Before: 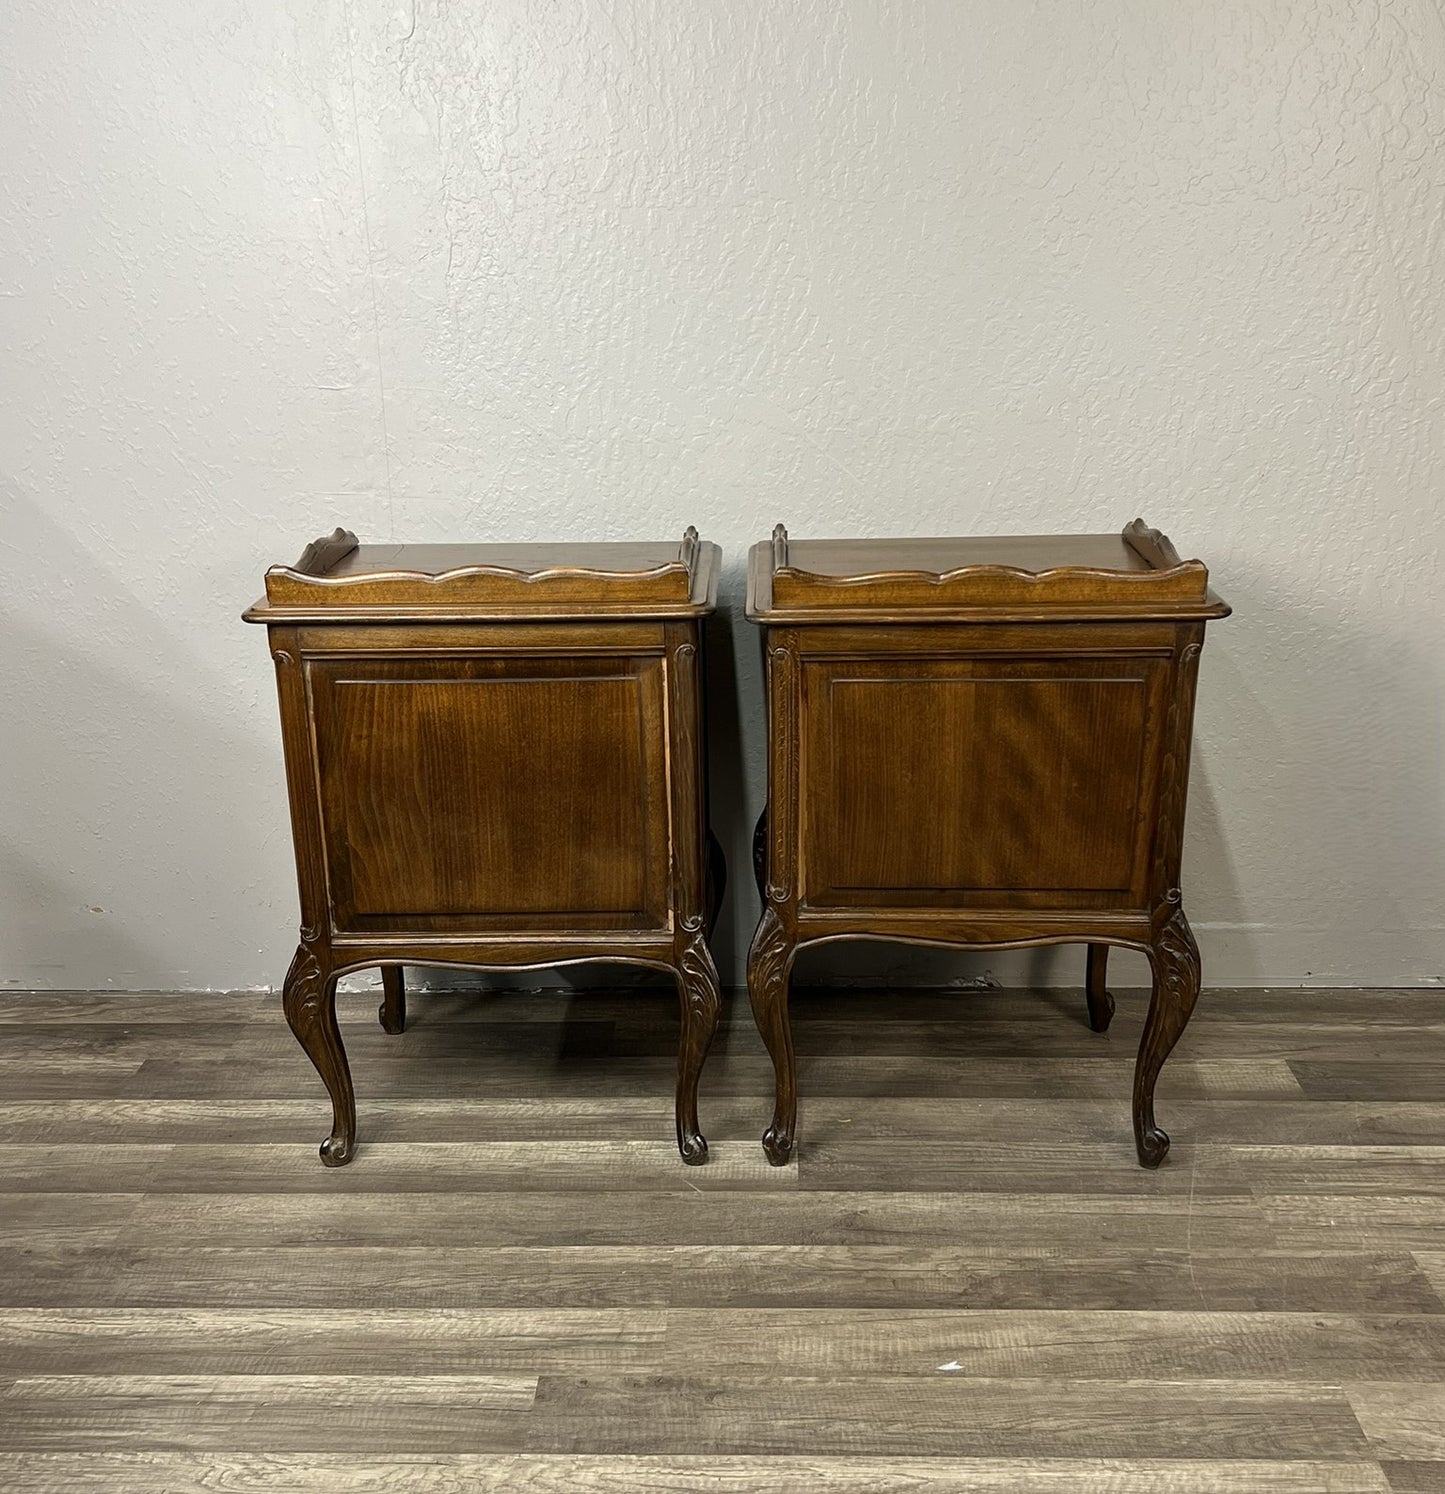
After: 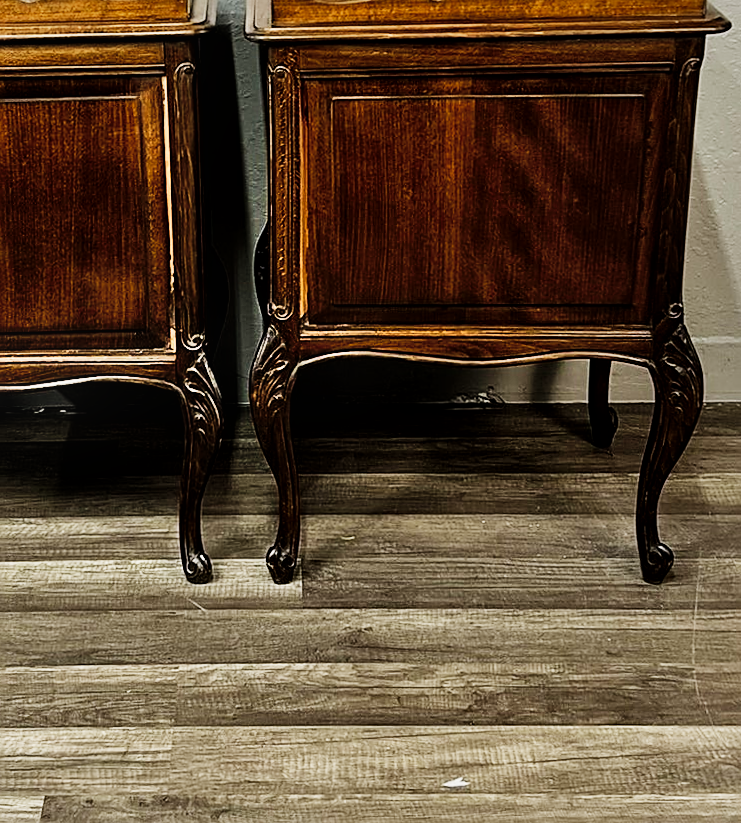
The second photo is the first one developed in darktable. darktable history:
shadows and highlights: white point adjustment 1, soften with gaussian
local contrast: mode bilateral grid, contrast 20, coarseness 50, detail 120%, midtone range 0.2
tone equalizer: on, module defaults
crop: left 34.479%, top 38.822%, right 13.718%, bottom 5.172%
sigmoid: contrast 2, skew -0.2, preserve hue 0%, red attenuation 0.1, red rotation 0.035, green attenuation 0.1, green rotation -0.017, blue attenuation 0.15, blue rotation -0.052, base primaries Rec2020
bloom: size 9%, threshold 100%, strength 7%
sharpen: on, module defaults
rotate and perspective: rotation -0.45°, automatic cropping original format, crop left 0.008, crop right 0.992, crop top 0.012, crop bottom 0.988
